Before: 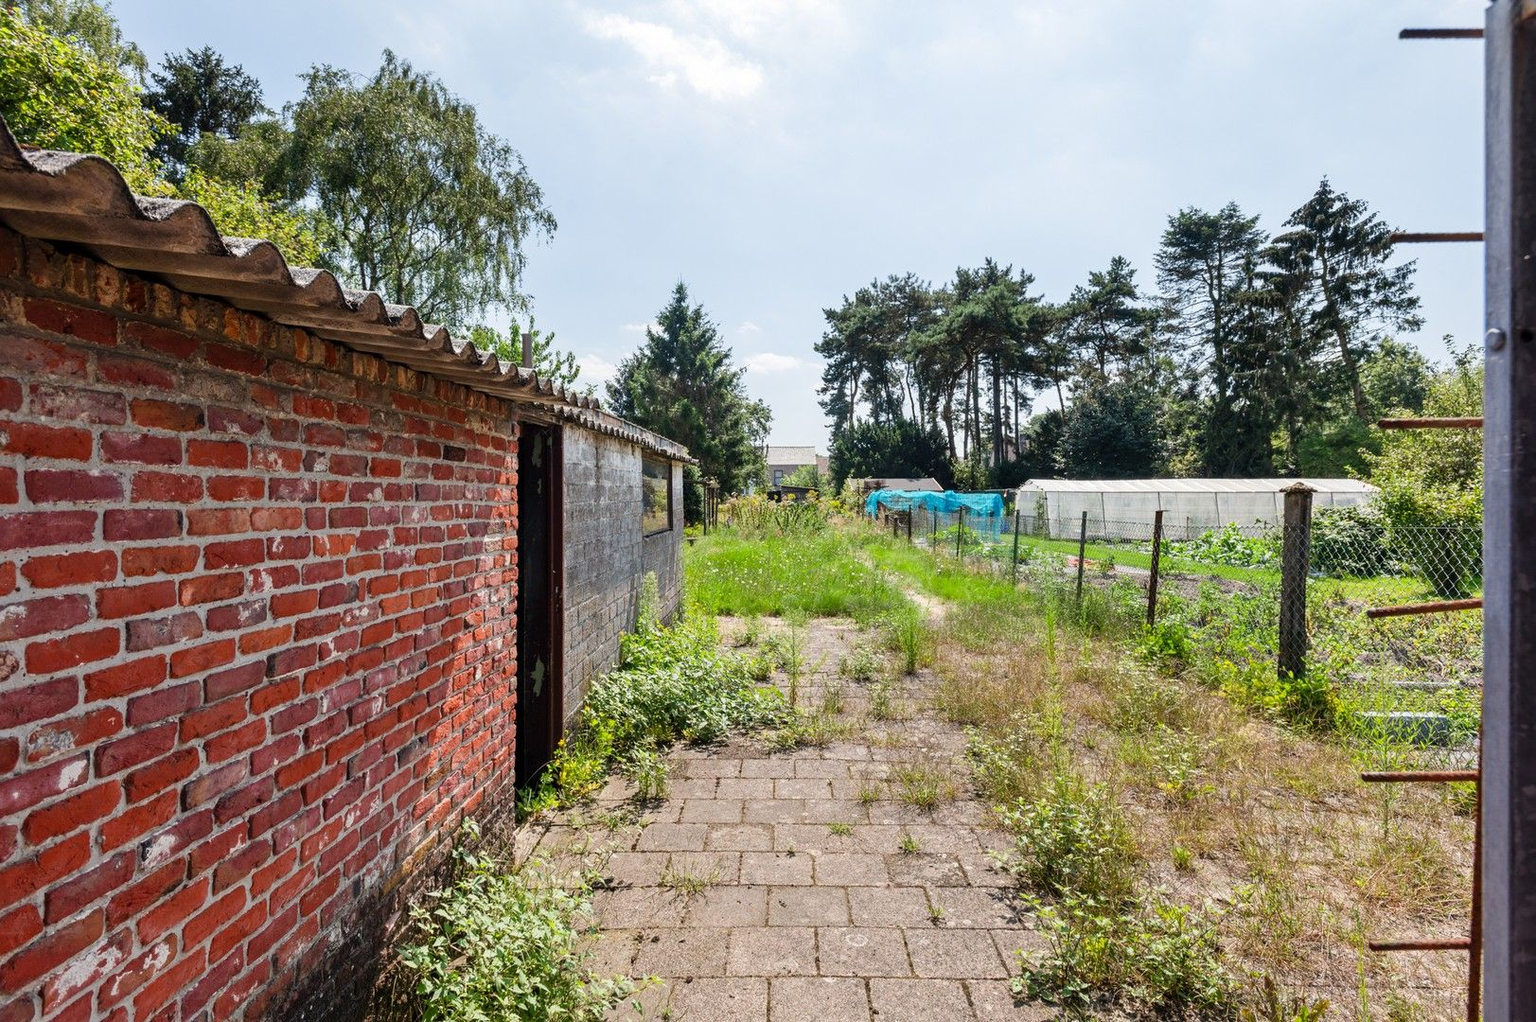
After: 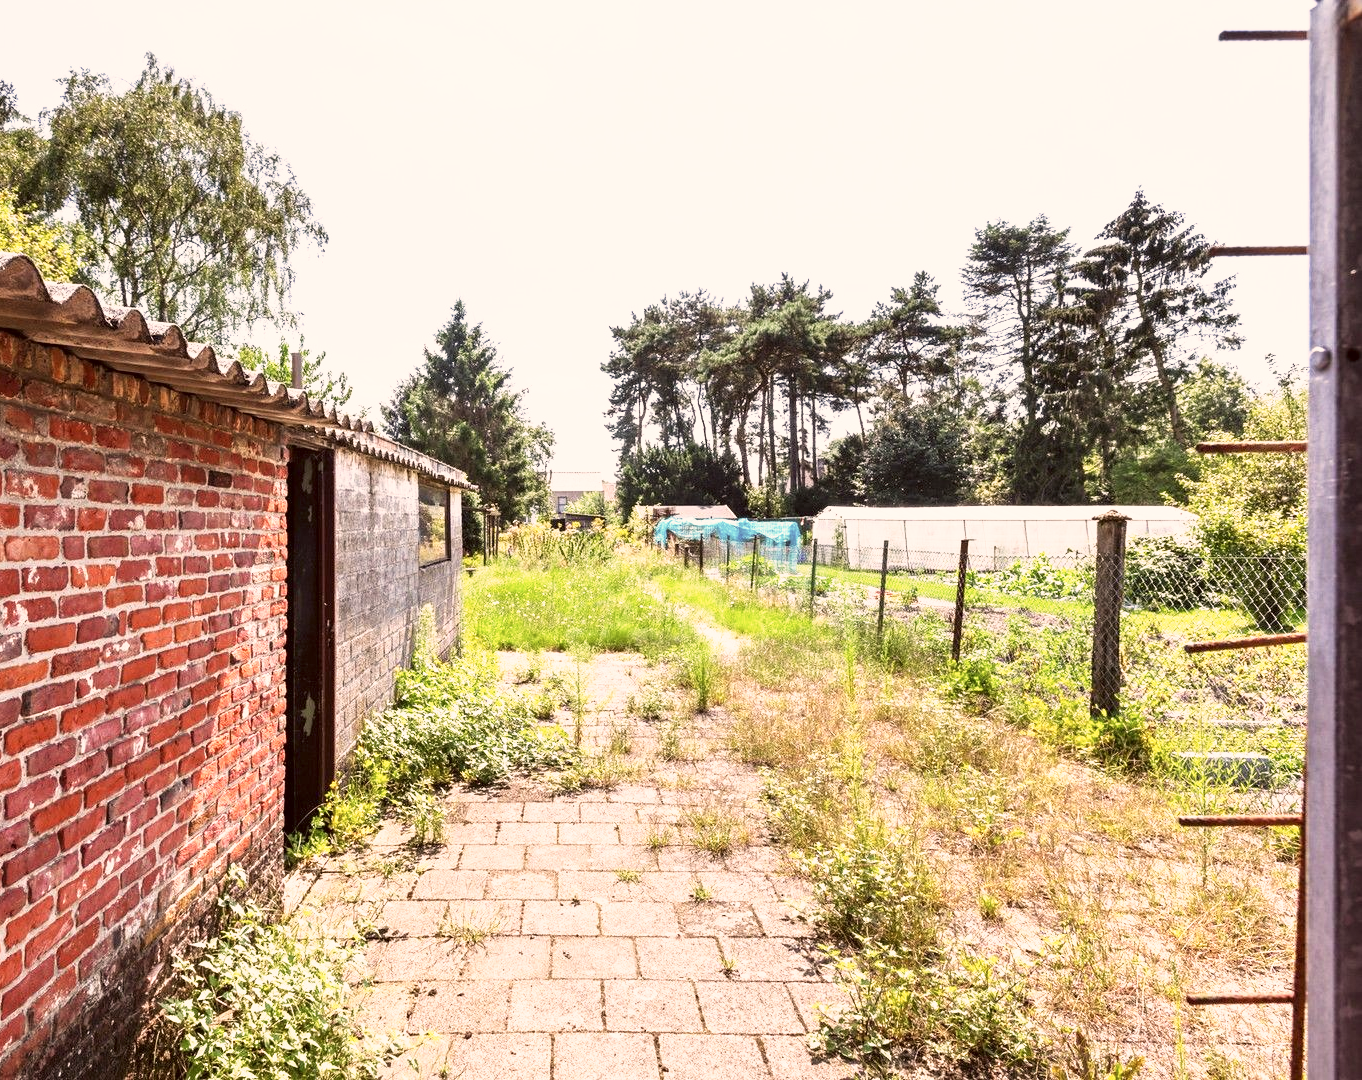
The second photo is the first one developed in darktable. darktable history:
crop: left 16.053%
base curve: curves: ch0 [(0, 0) (0.495, 0.917) (1, 1)], preserve colors none
color correction: highlights a* 10.24, highlights b* 9.77, shadows a* 8.55, shadows b* 8.14, saturation 0.797
